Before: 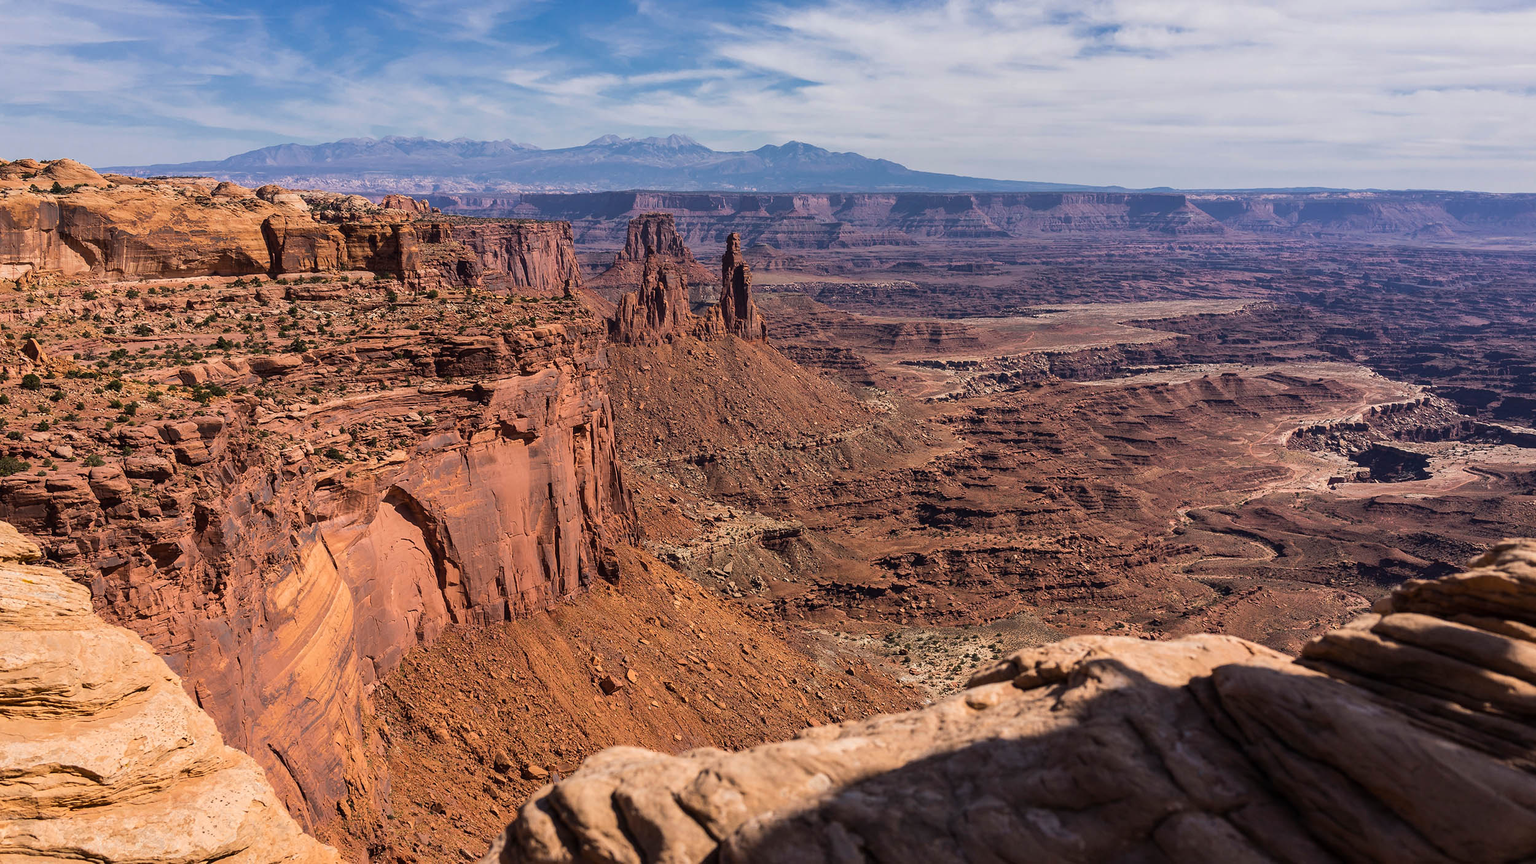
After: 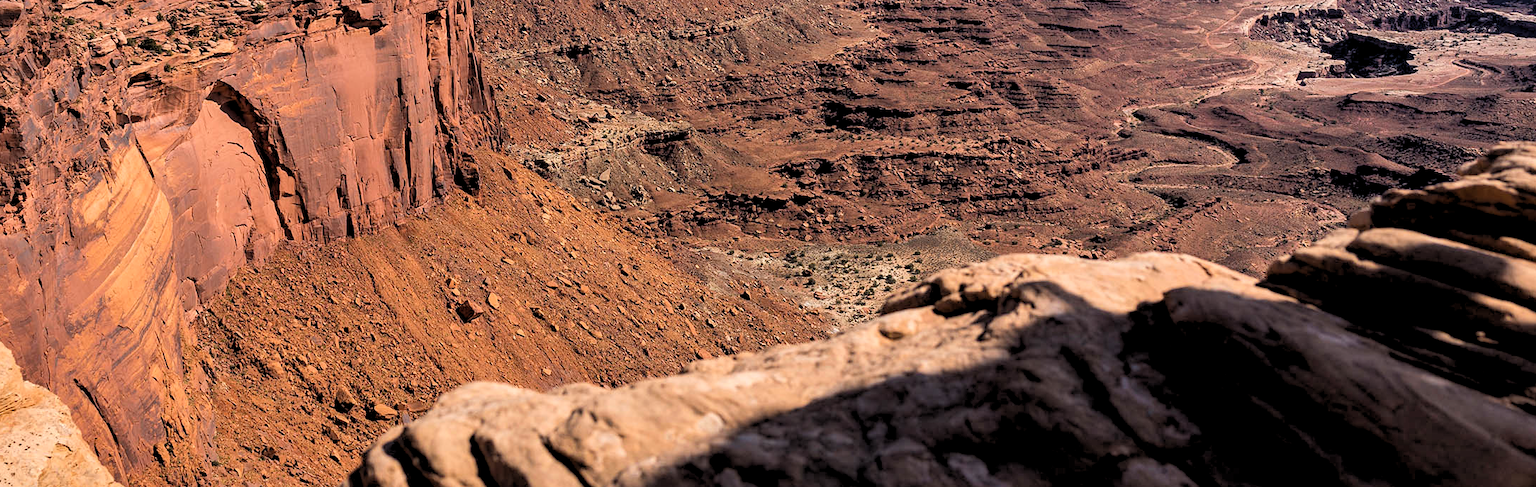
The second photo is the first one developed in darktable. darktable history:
crop and rotate: left 13.306%, top 48.129%, bottom 2.928%
shadows and highlights: radius 108.52, shadows 23.73, highlights -59.32, low approximation 0.01, soften with gaussian
rgb levels: levels [[0.013, 0.434, 0.89], [0, 0.5, 1], [0, 0.5, 1]]
